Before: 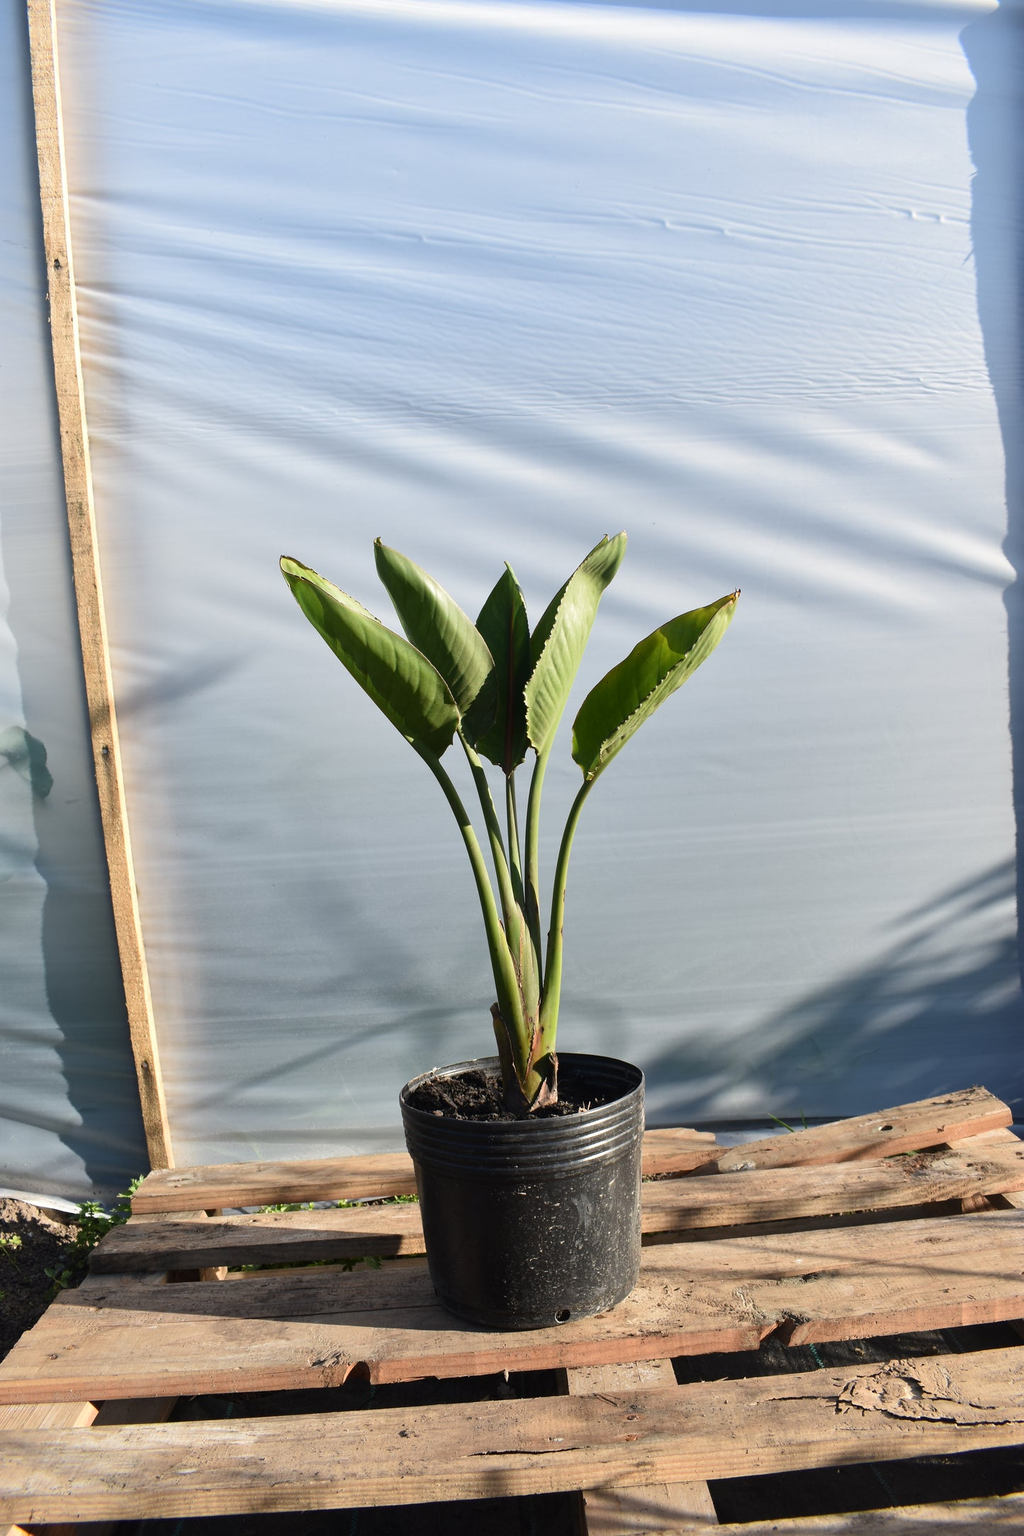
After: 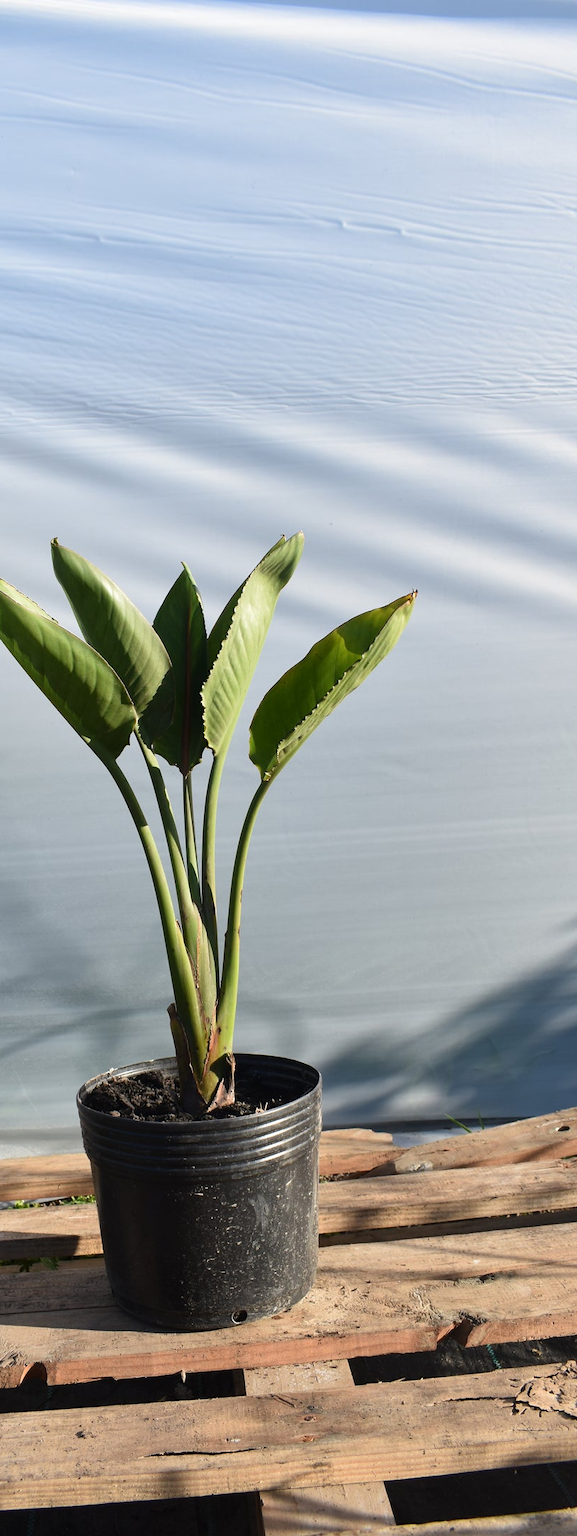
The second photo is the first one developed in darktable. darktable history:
crop: left 31.602%, top 0.003%, right 11.983%
